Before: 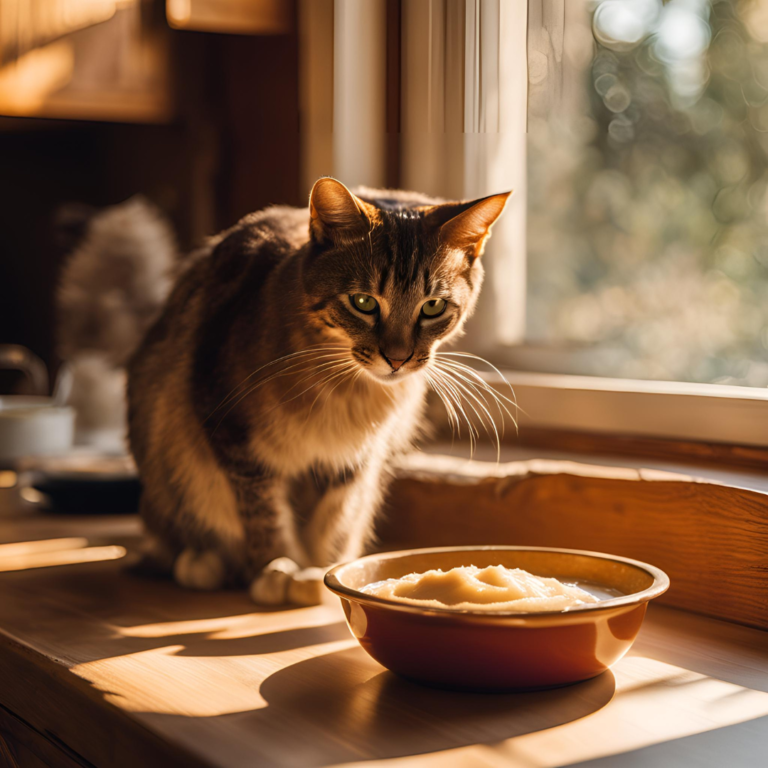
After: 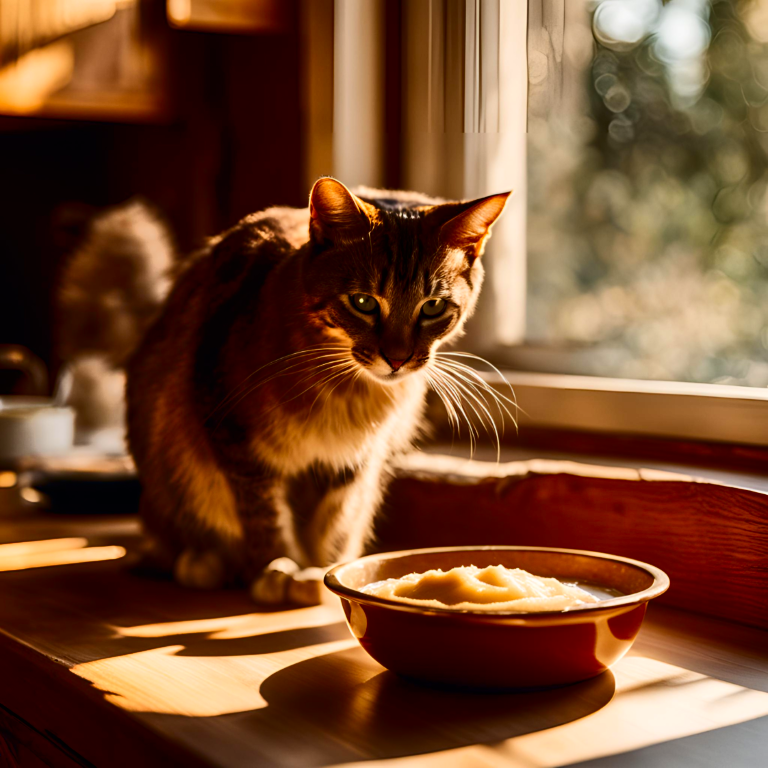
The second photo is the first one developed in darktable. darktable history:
shadows and highlights: low approximation 0.01, soften with gaussian
contrast brightness saturation: contrast 0.219, brightness -0.192, saturation 0.235
